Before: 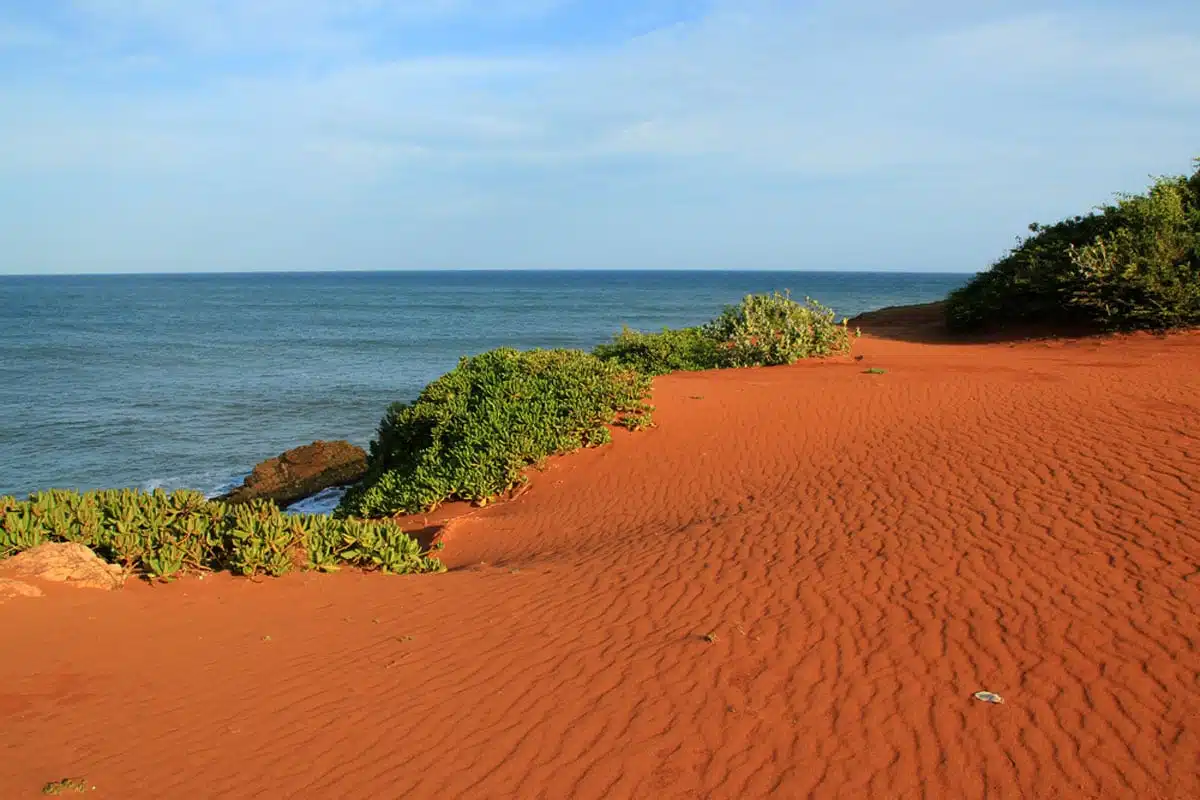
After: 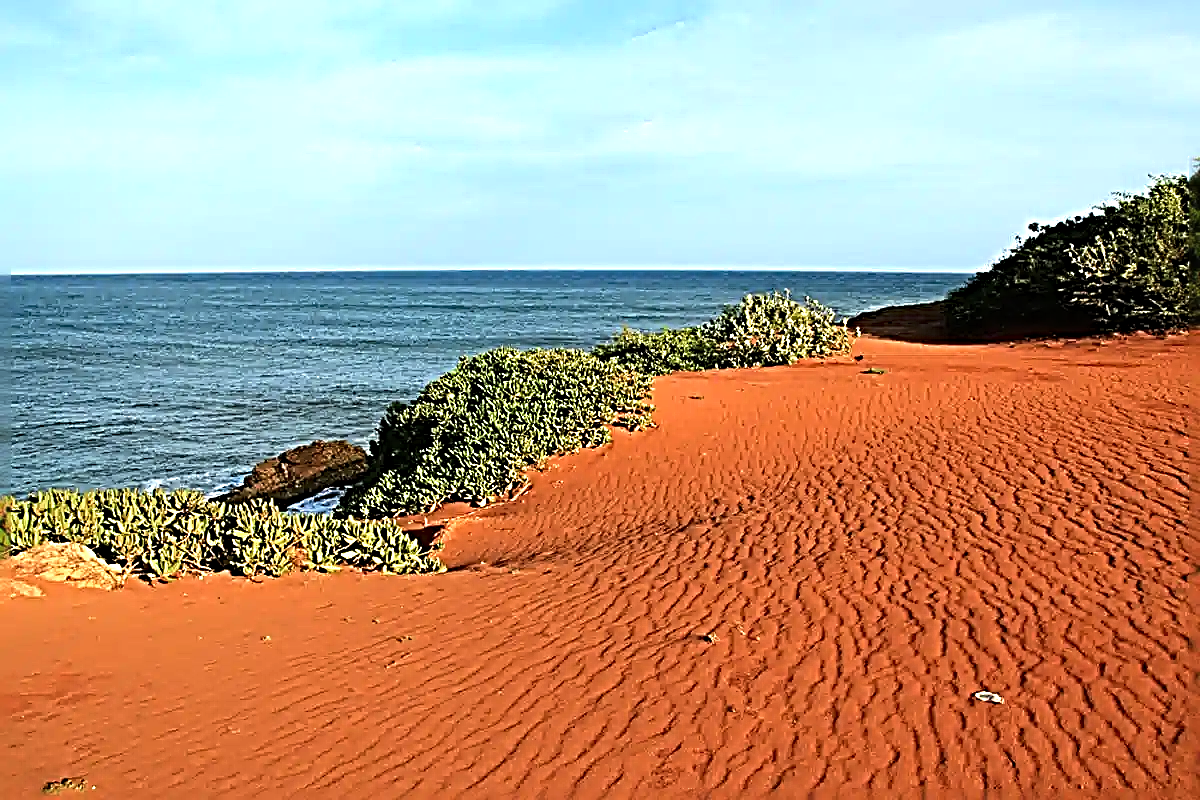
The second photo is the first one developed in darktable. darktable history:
sharpen: radius 4.001, amount 2
tone equalizer: -8 EV -0.75 EV, -7 EV -0.7 EV, -6 EV -0.6 EV, -5 EV -0.4 EV, -3 EV 0.4 EV, -2 EV 0.6 EV, -1 EV 0.7 EV, +0 EV 0.75 EV, edges refinement/feathering 500, mask exposure compensation -1.57 EV, preserve details no
